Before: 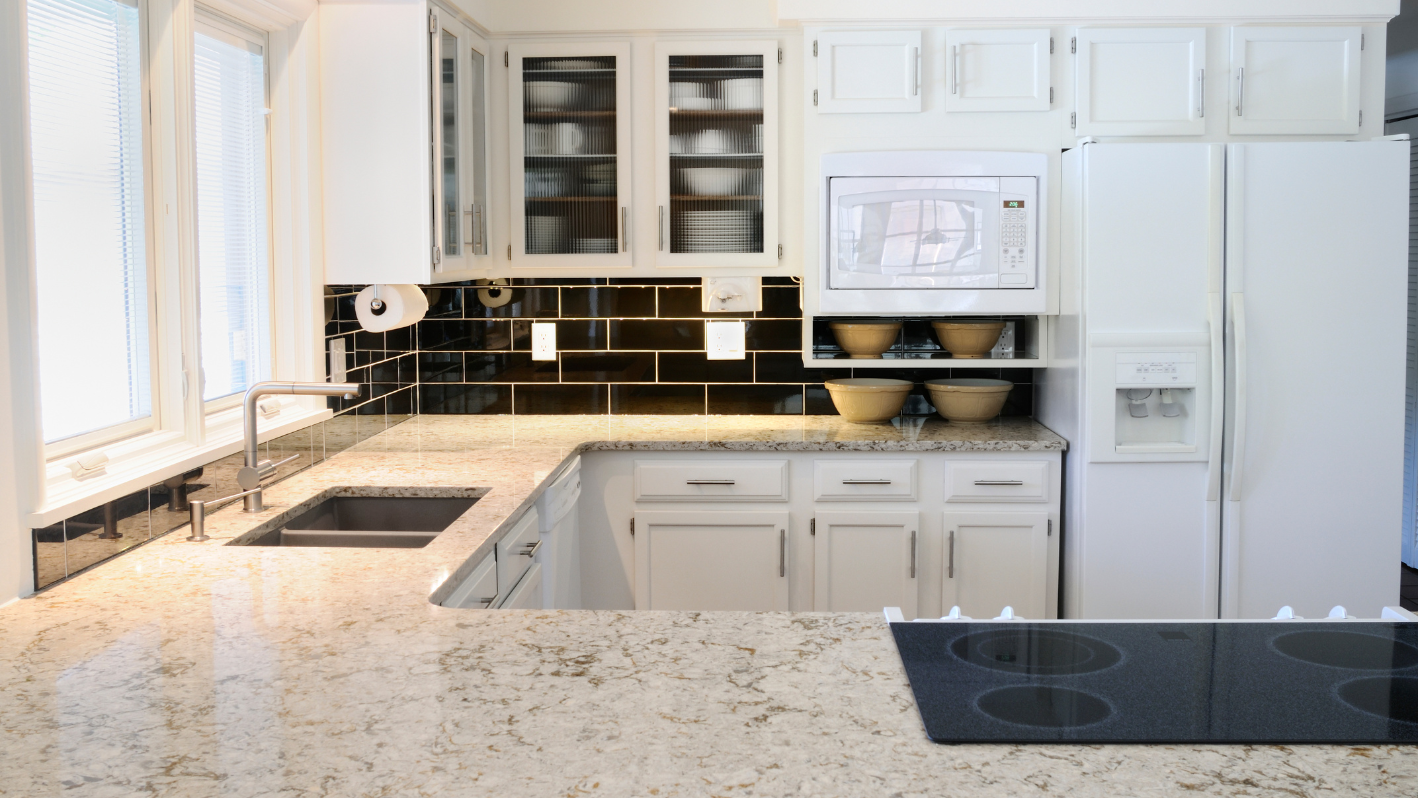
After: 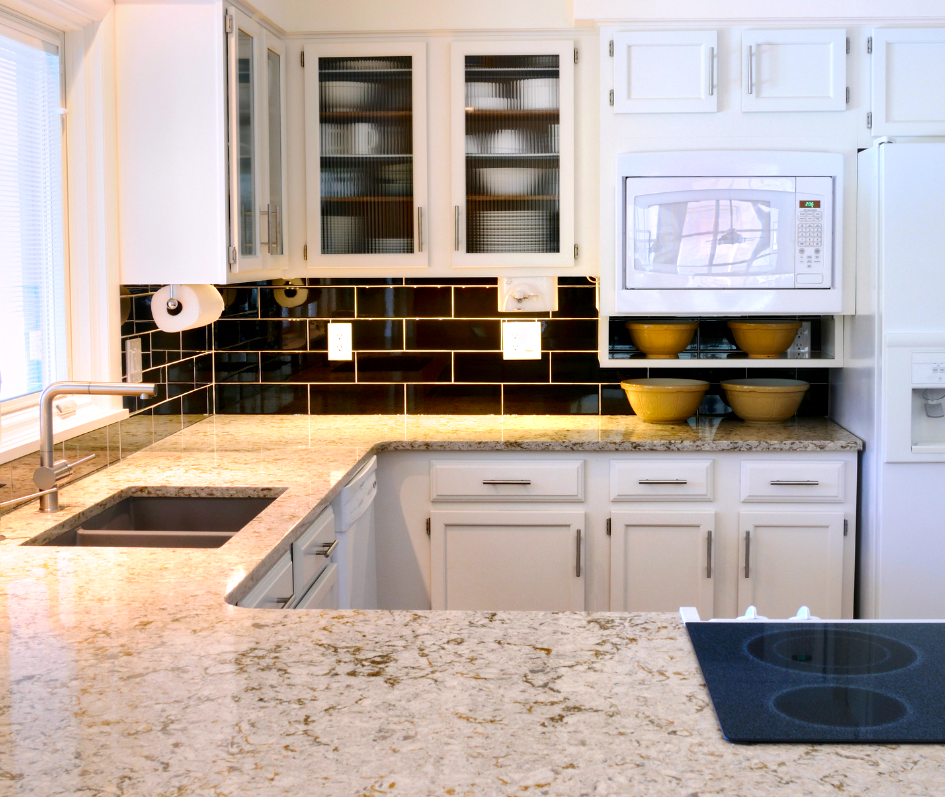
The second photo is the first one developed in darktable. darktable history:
local contrast: mode bilateral grid, contrast 100, coarseness 100, detail 165%, midtone range 0.2
crop and rotate: left 14.436%, right 18.898%
color correction: saturation 1.8
white balance: red 1.009, blue 1.027
